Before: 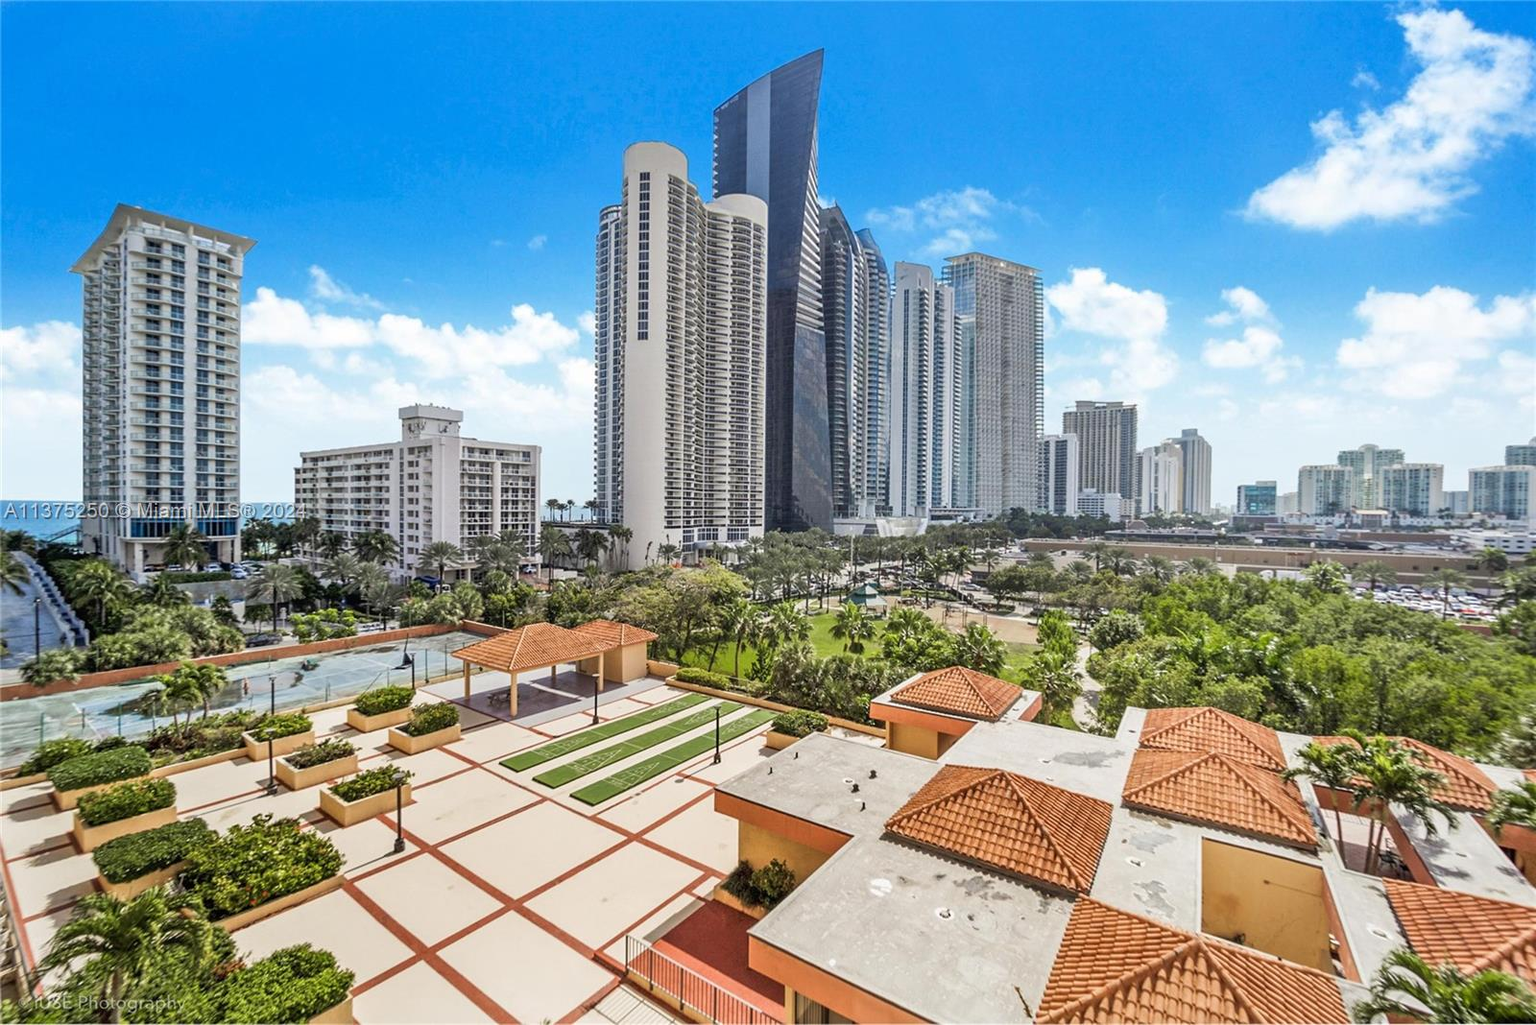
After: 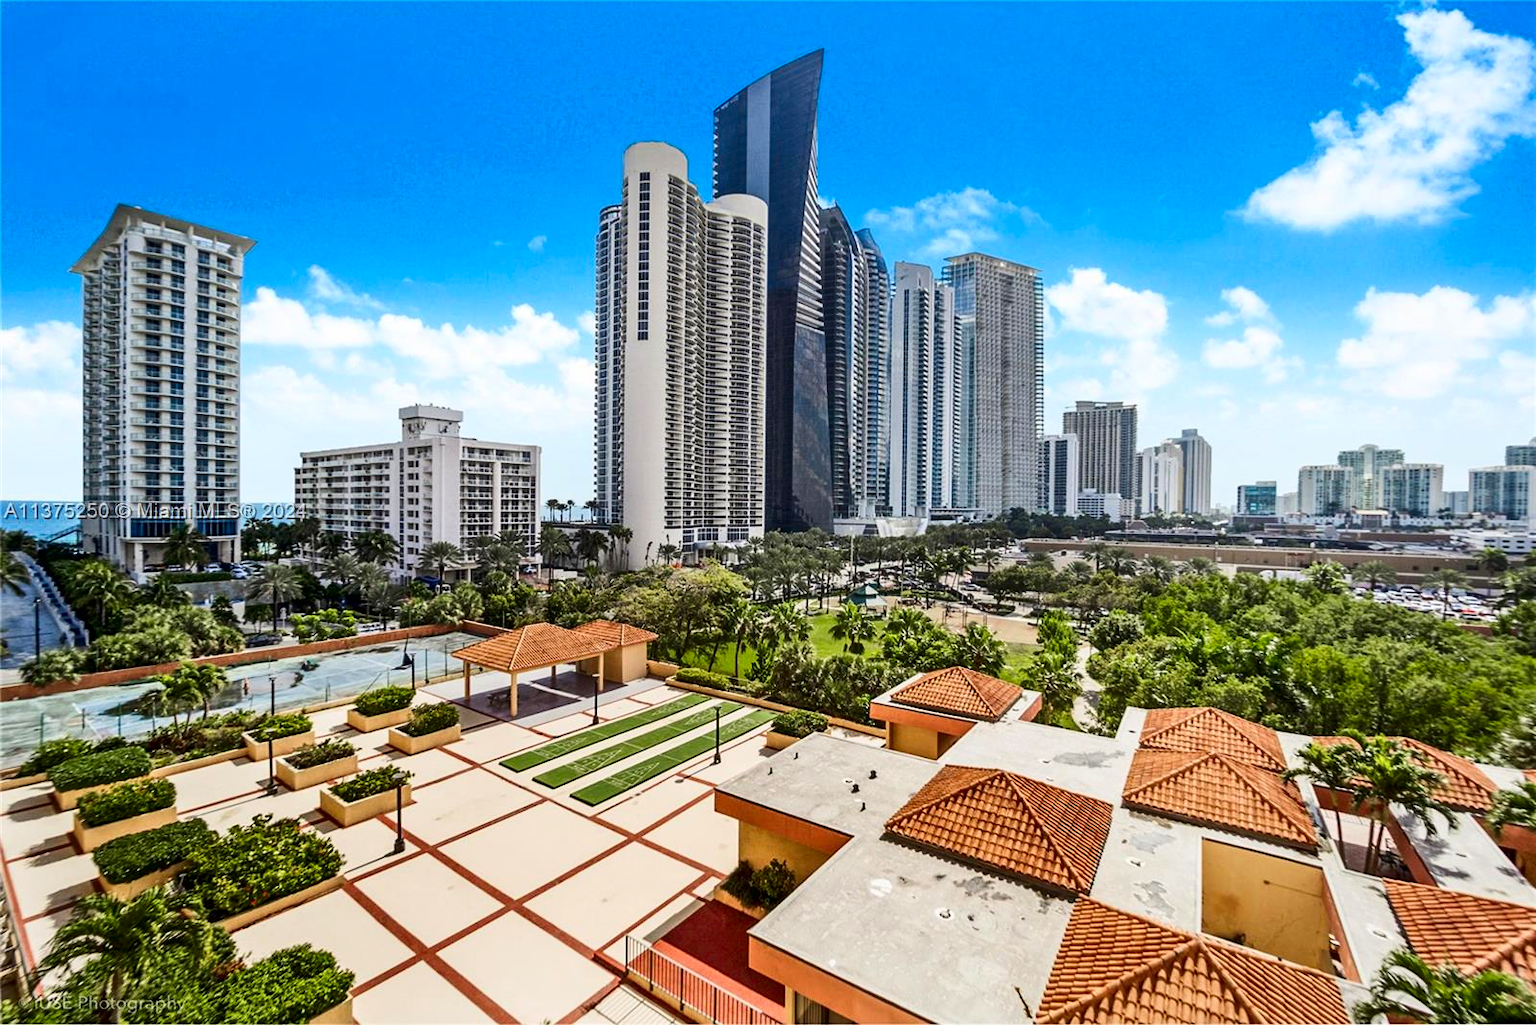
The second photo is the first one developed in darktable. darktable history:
contrast brightness saturation: contrast 0.207, brightness -0.114, saturation 0.212
